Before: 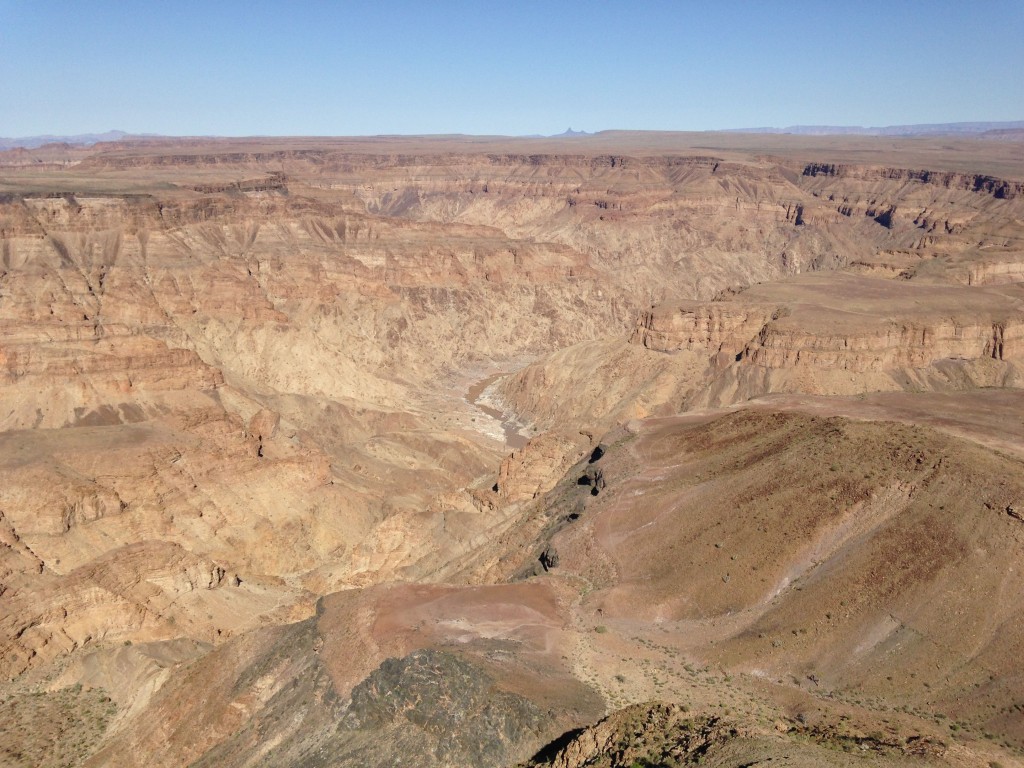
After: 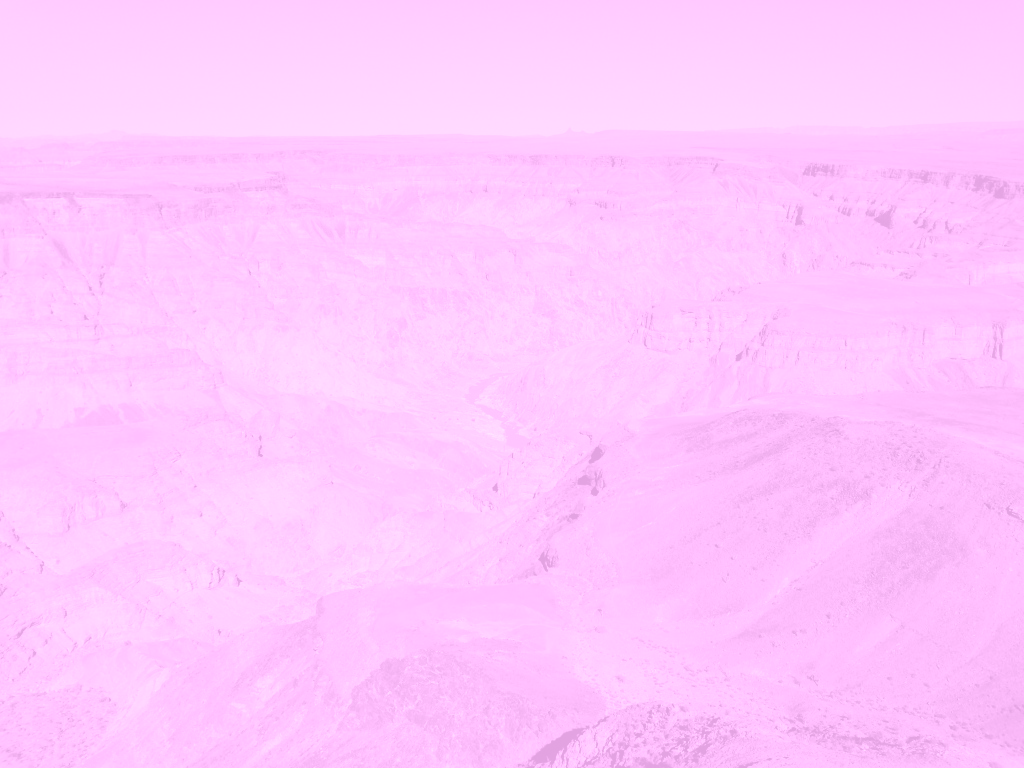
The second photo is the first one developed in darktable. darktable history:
colorize: hue 331.2°, saturation 75%, source mix 30.28%, lightness 70.52%, version 1
exposure: black level correction -0.03, compensate highlight preservation false
